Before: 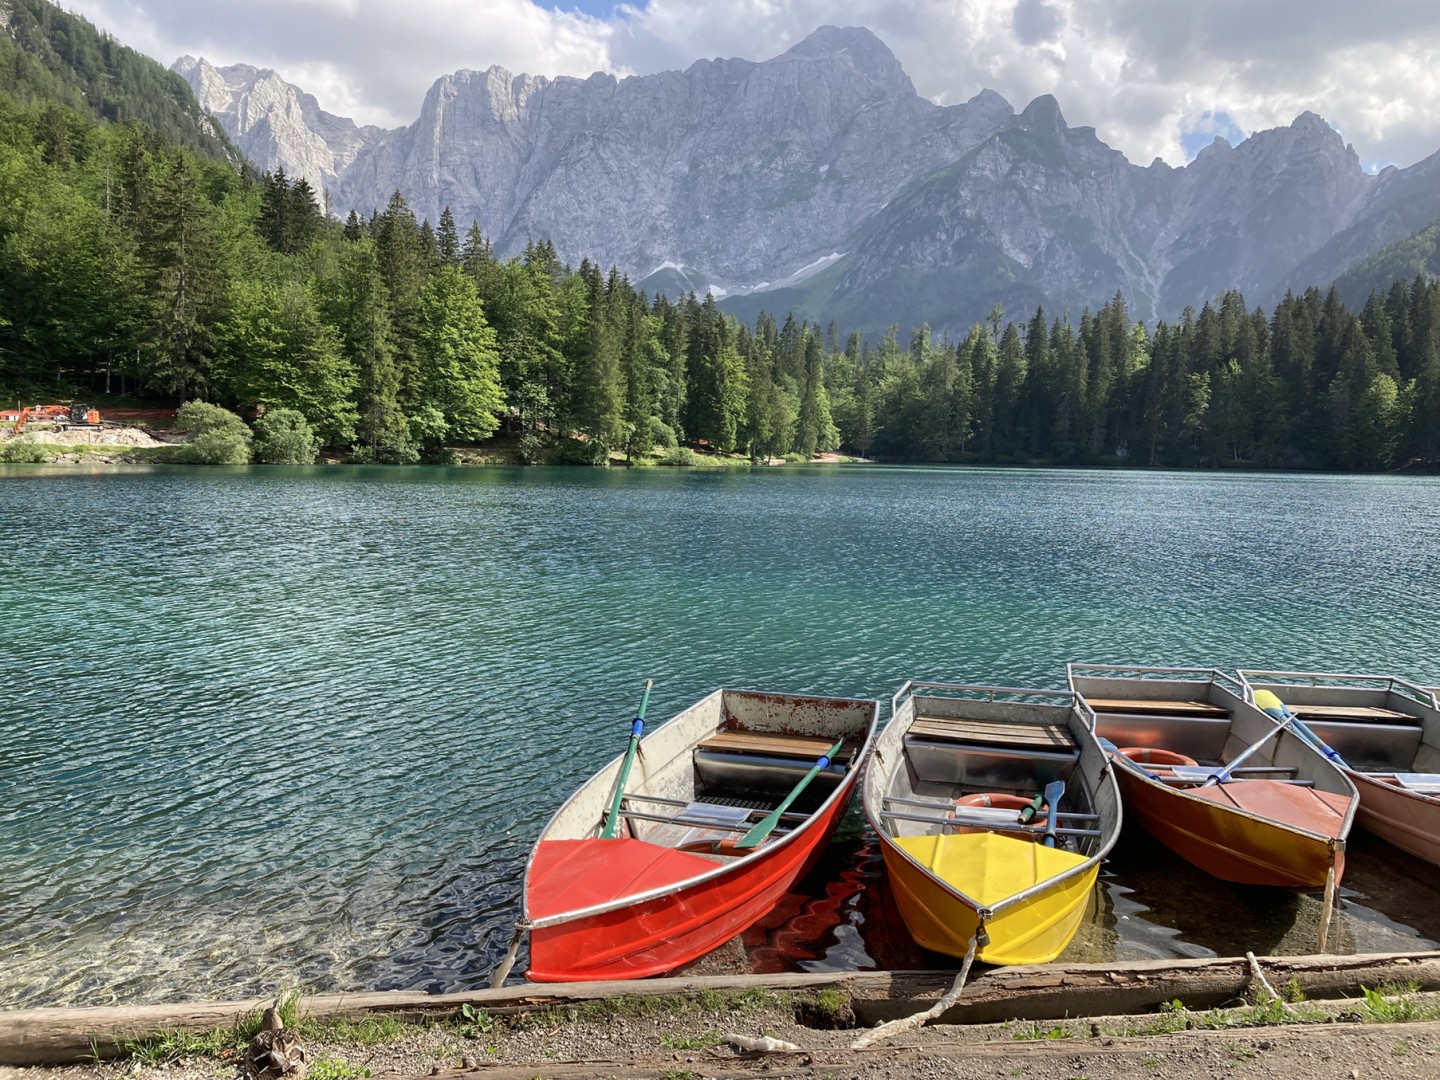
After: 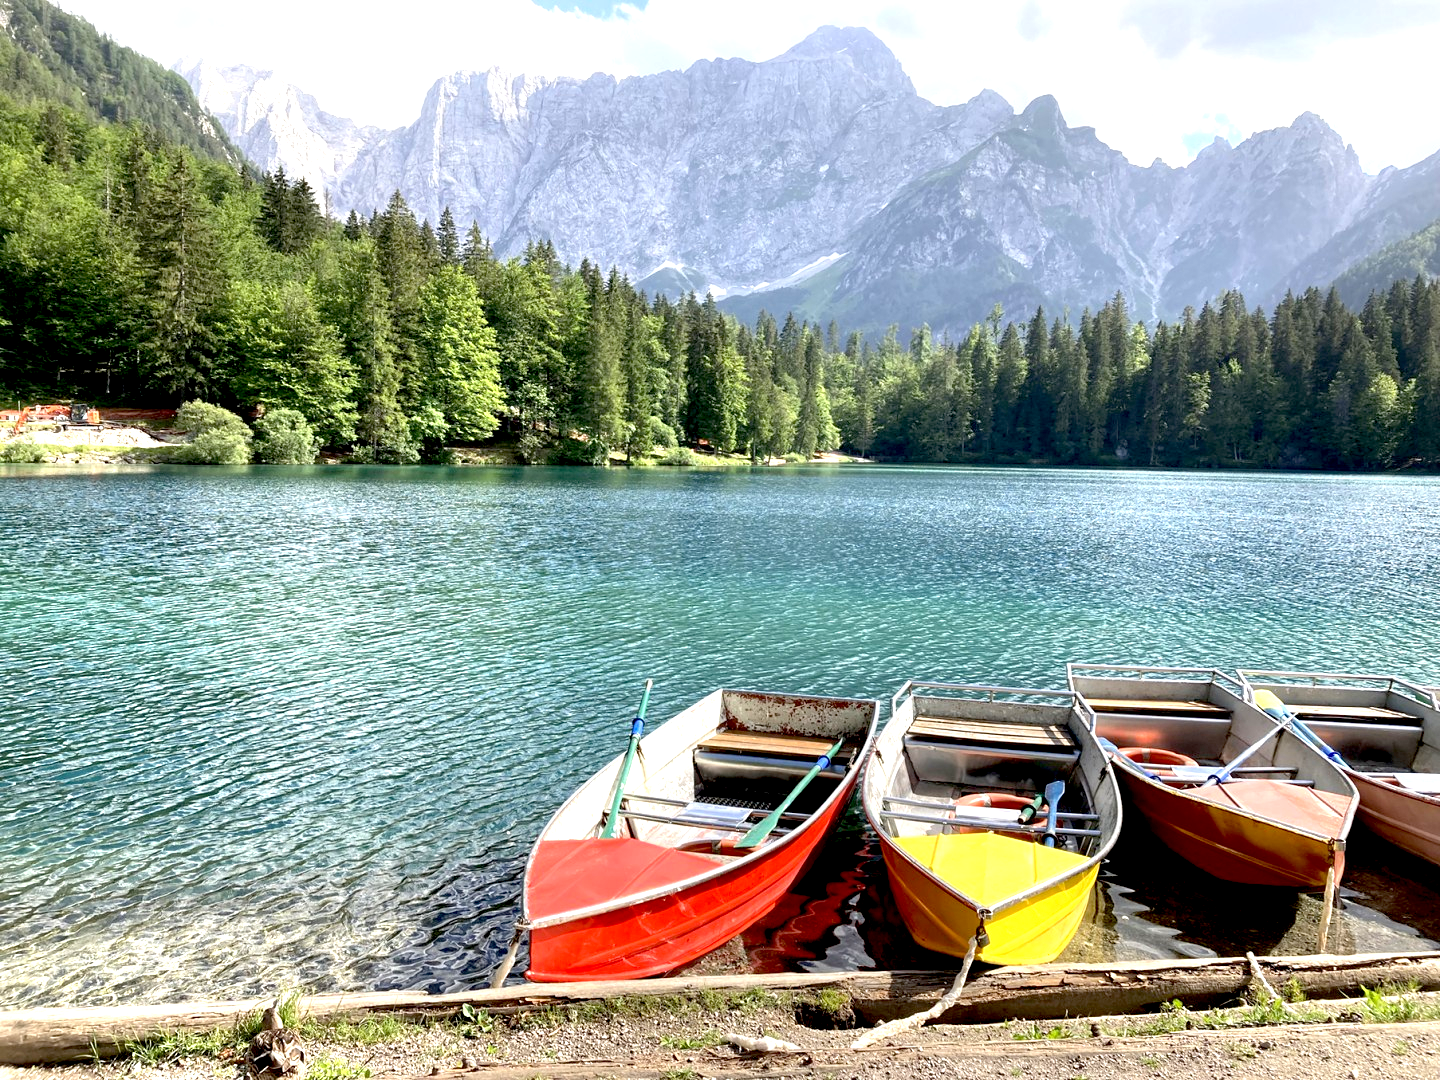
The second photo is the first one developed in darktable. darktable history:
exposure: black level correction 0.011, exposure 1.075 EV, compensate highlight preservation false
